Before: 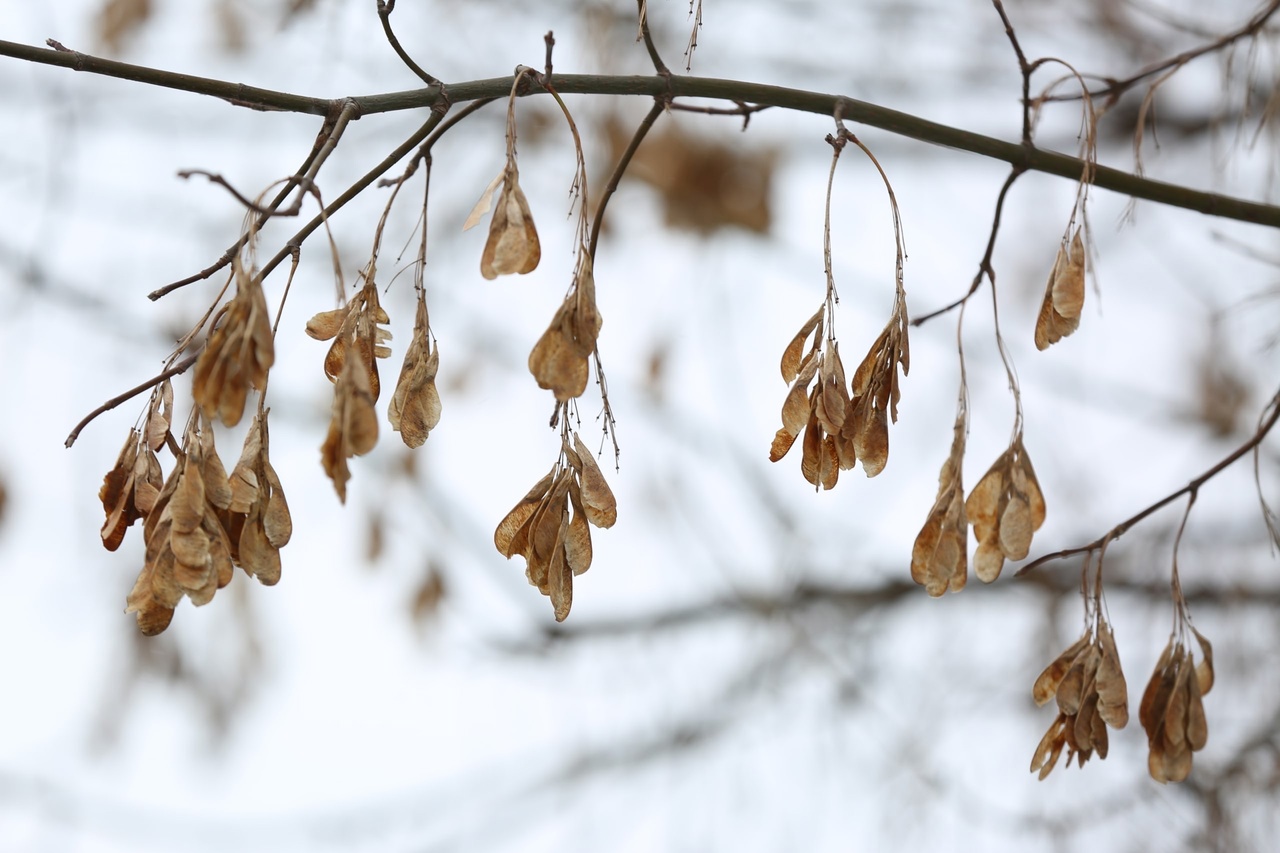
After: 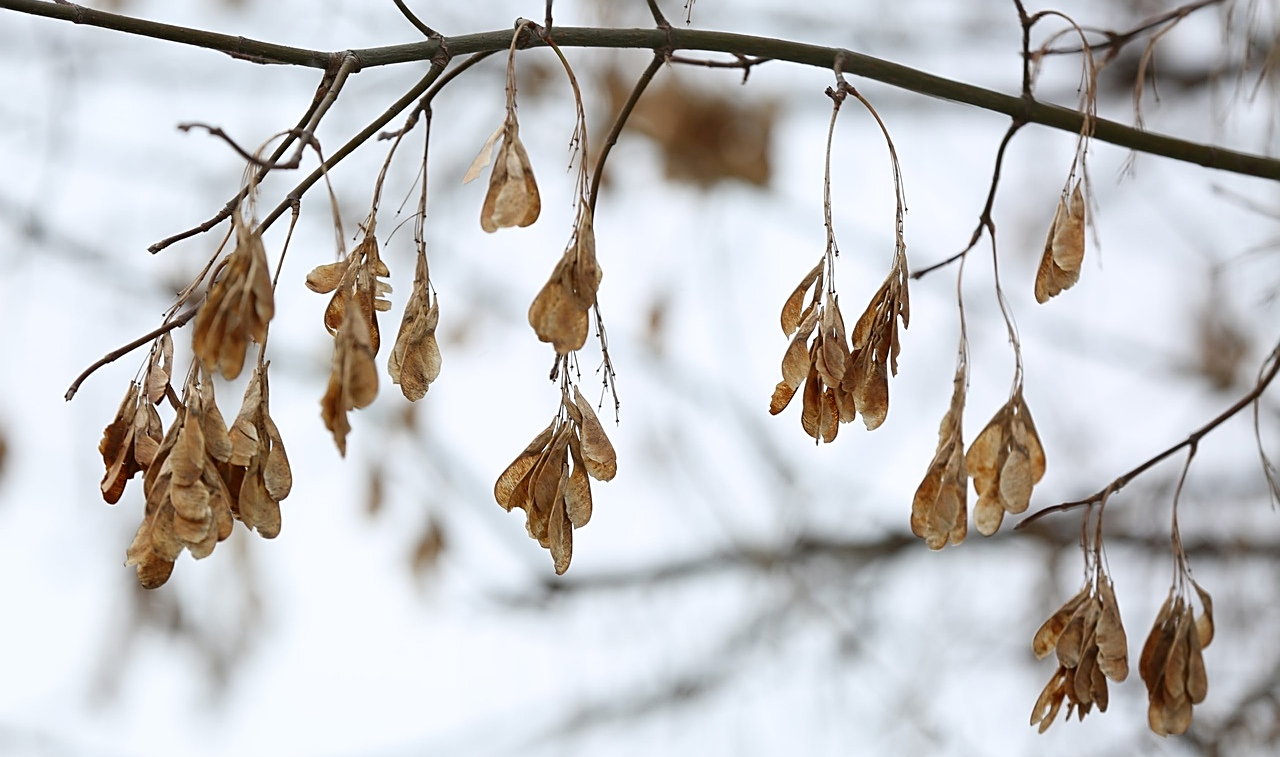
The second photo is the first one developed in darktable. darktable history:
sharpen: on, module defaults
color balance: mode lift, gamma, gain (sRGB), lift [0.97, 1, 1, 1], gamma [1.03, 1, 1, 1]
crop and rotate: top 5.609%, bottom 5.609%
